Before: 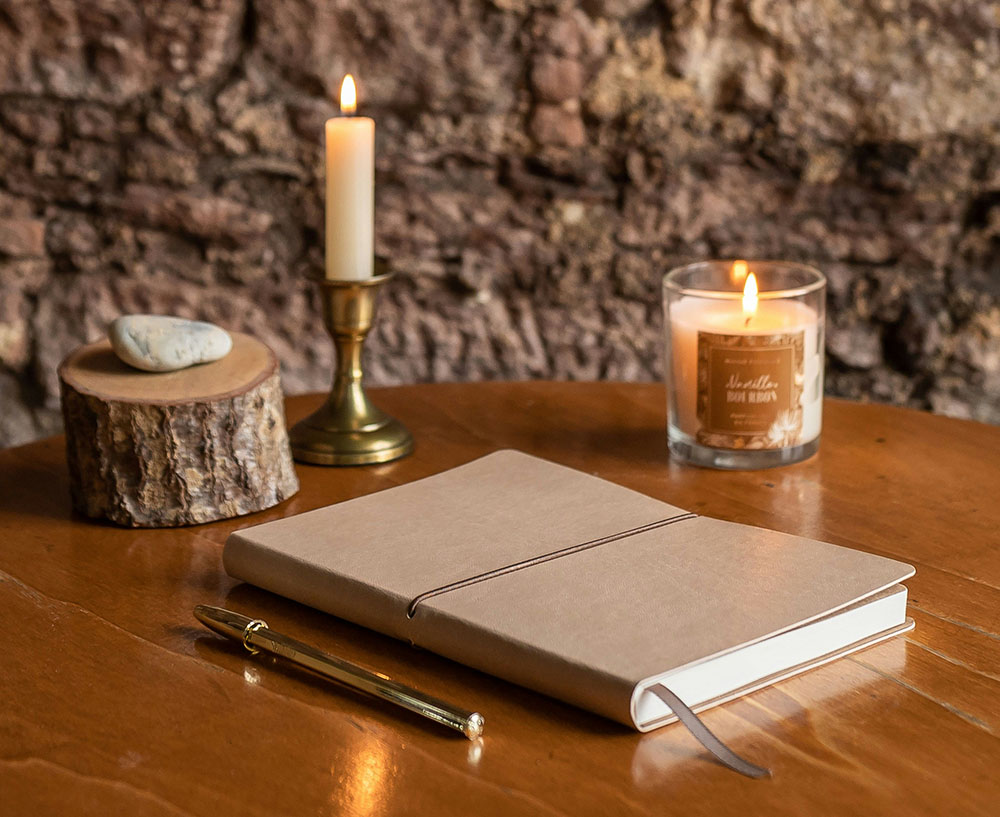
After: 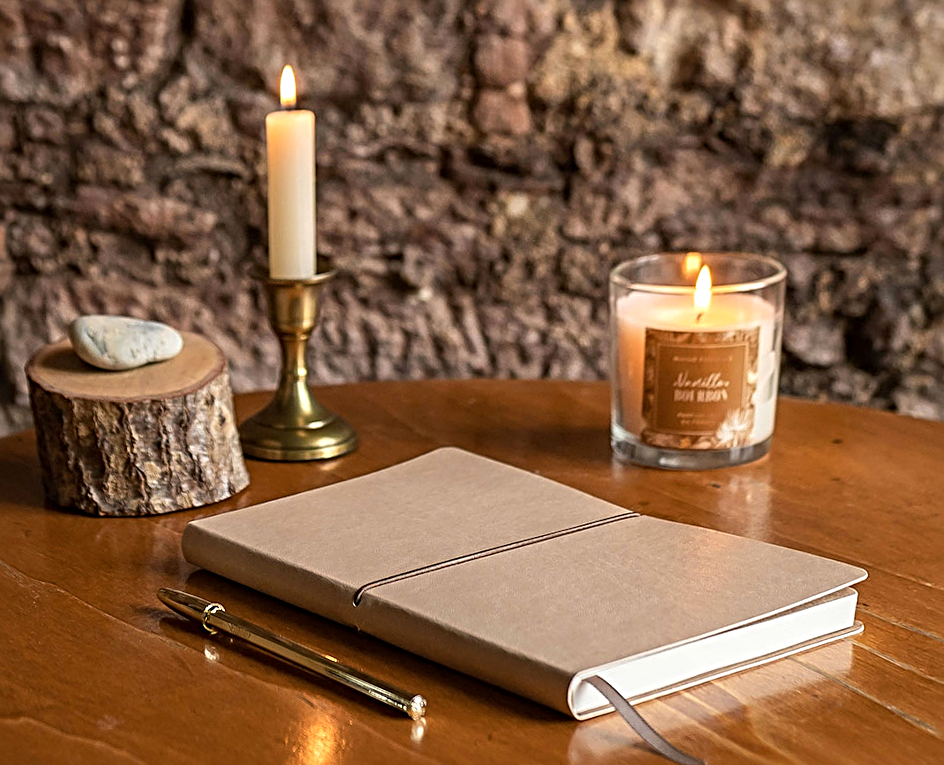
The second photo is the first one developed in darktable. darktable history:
sharpen: radius 4
rotate and perspective: rotation 0.062°, lens shift (vertical) 0.115, lens shift (horizontal) -0.133, crop left 0.047, crop right 0.94, crop top 0.061, crop bottom 0.94
exposure: exposure 0.15 EV, compensate highlight preservation false
